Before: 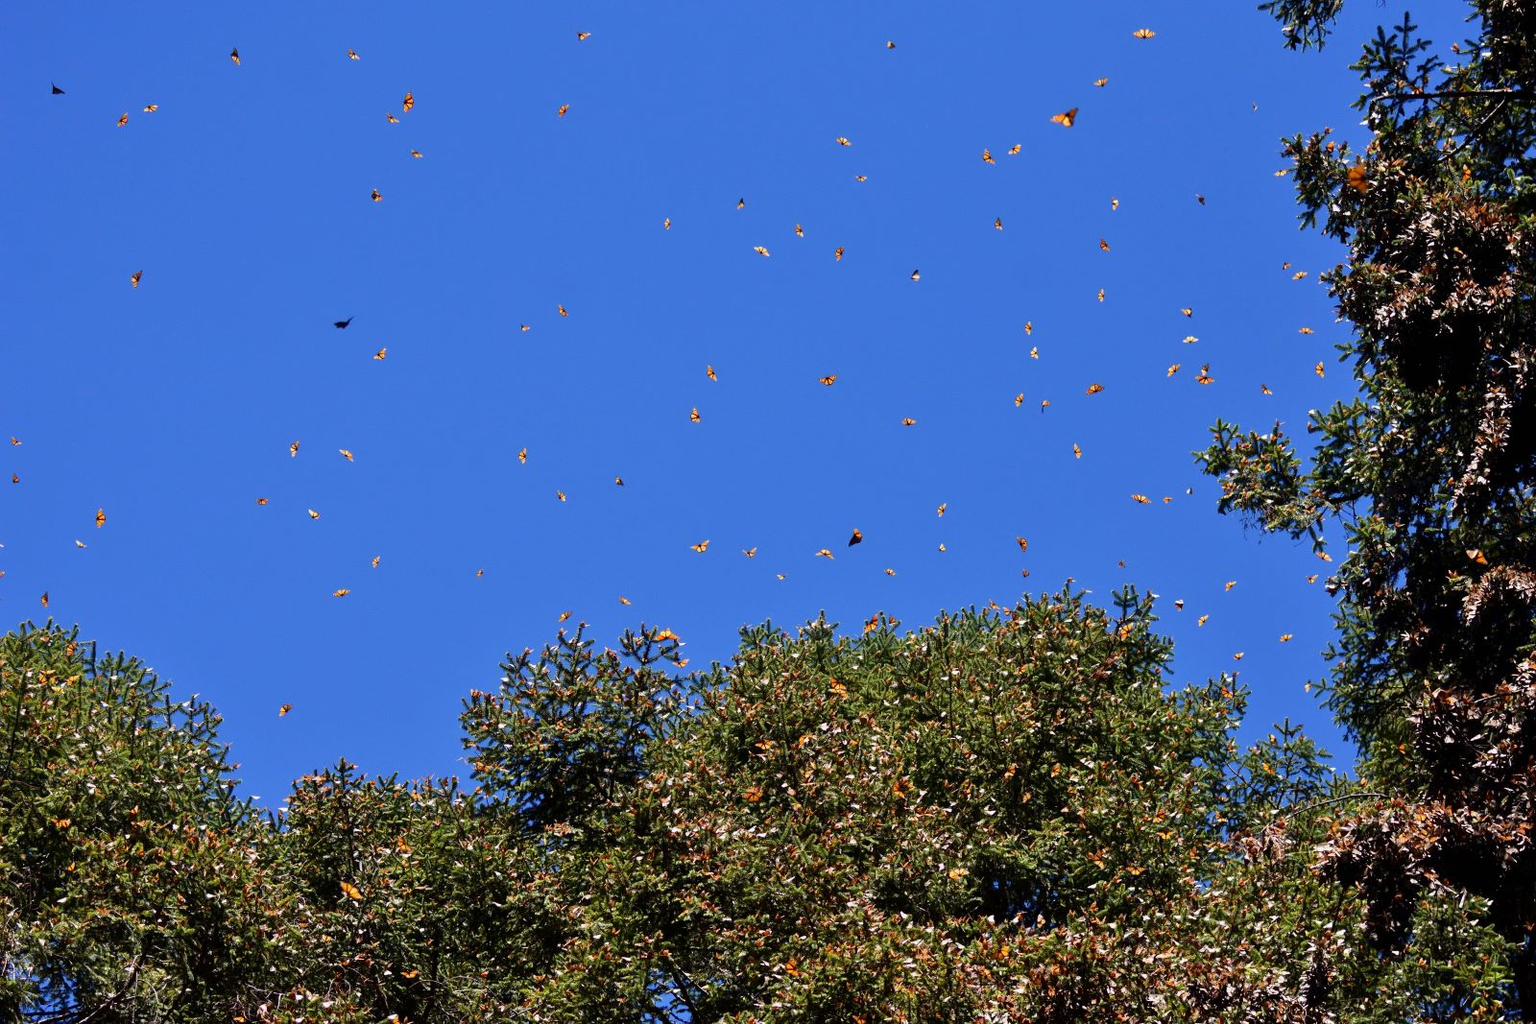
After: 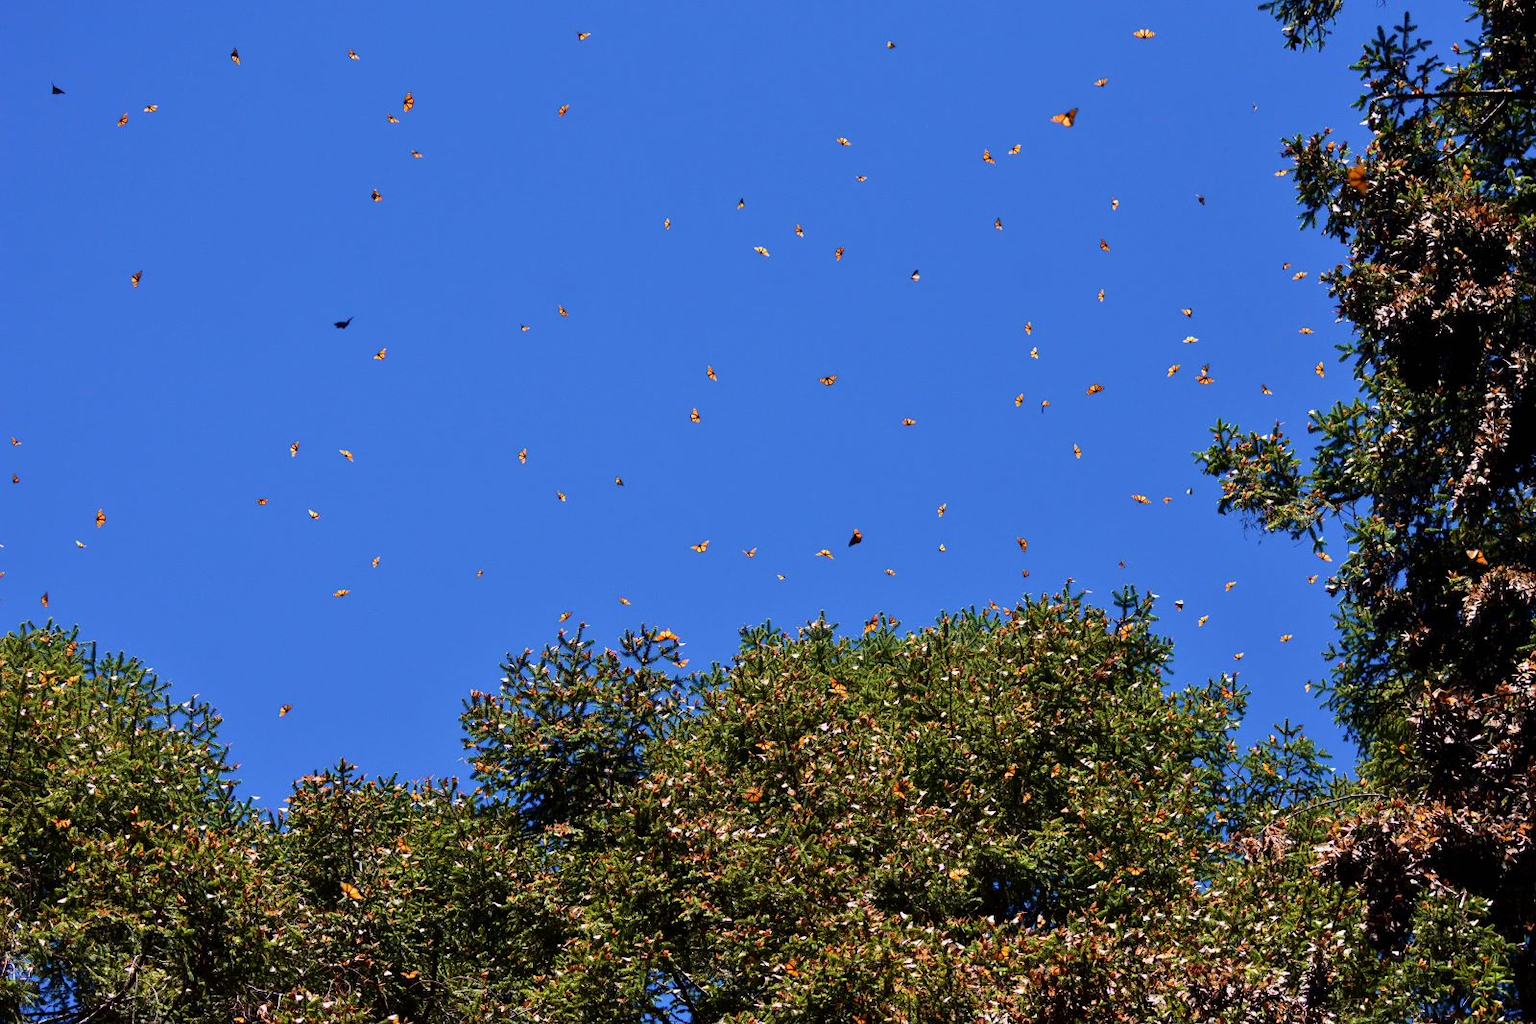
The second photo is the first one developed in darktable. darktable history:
velvia: strength 44.55%
